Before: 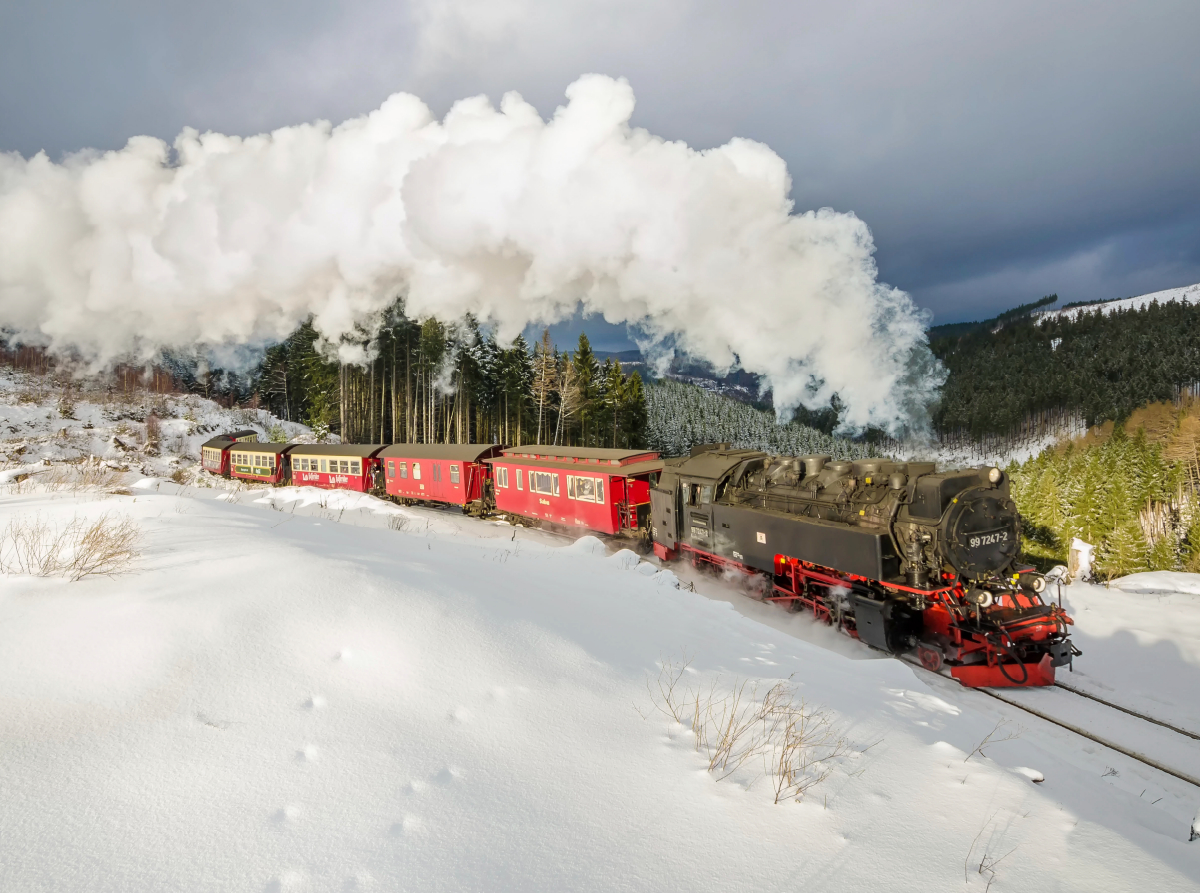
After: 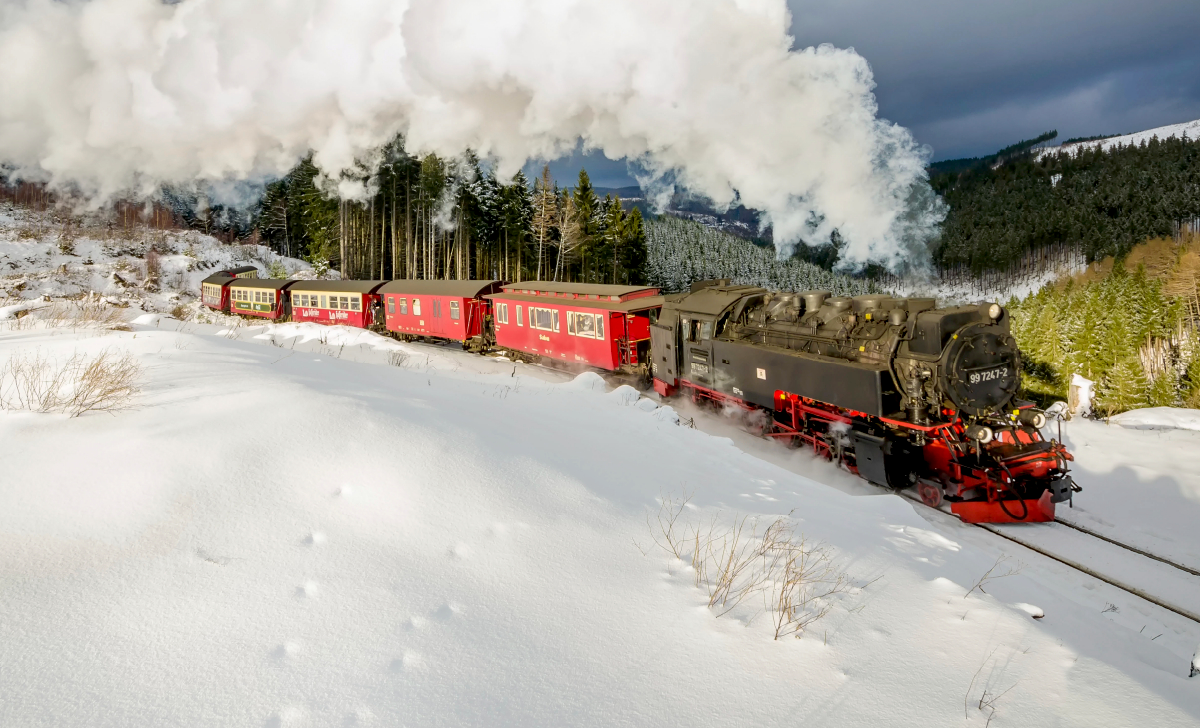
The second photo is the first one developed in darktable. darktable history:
exposure: black level correction 0.01, compensate highlight preservation false
crop and rotate: top 18.425%
tone equalizer: on, module defaults
